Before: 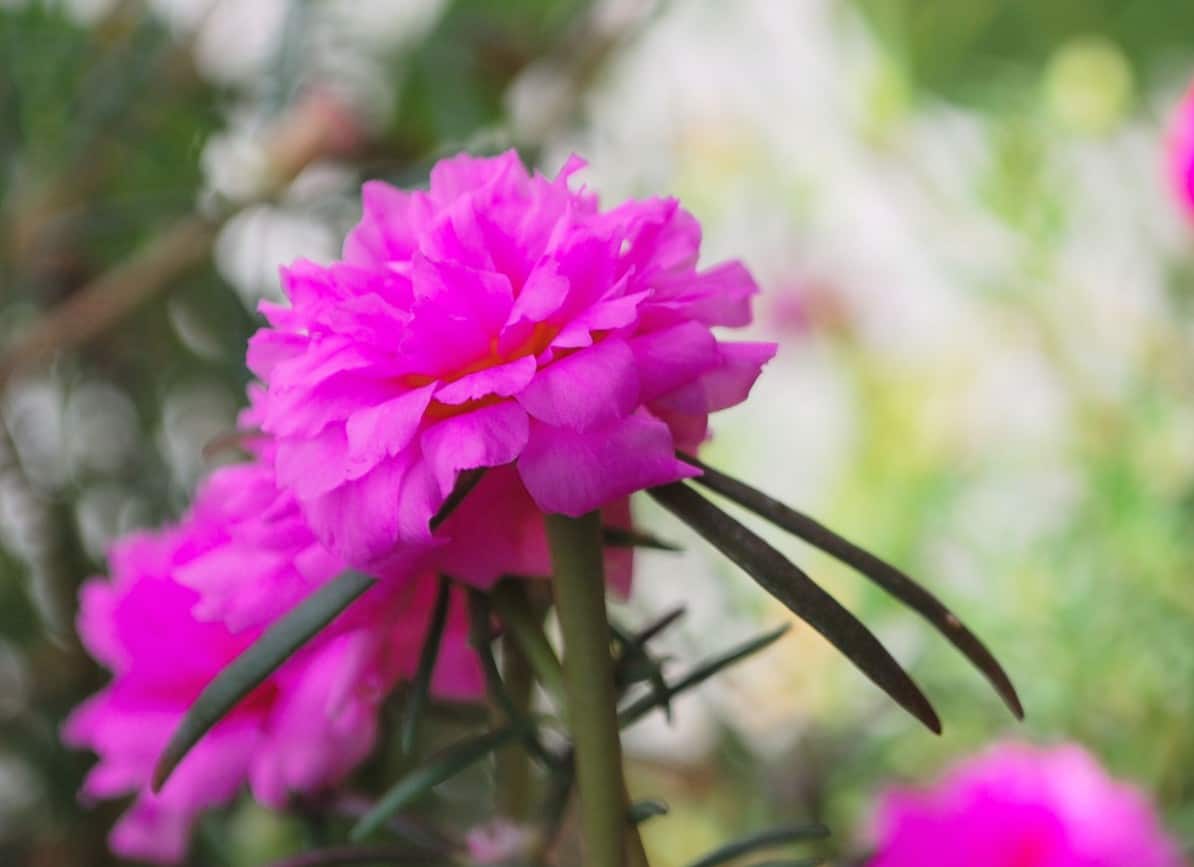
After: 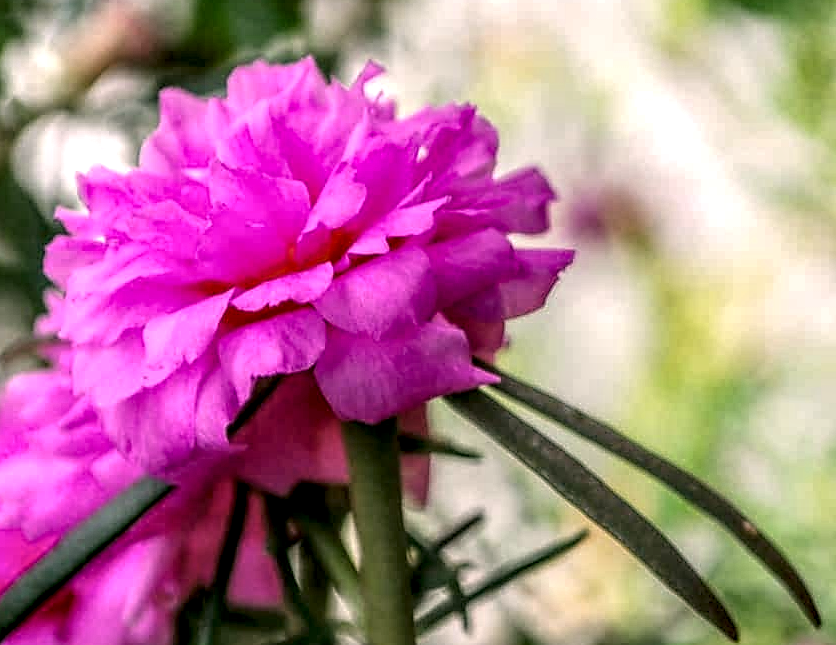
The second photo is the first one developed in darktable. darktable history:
sharpen: radius 1.845, amount 0.393, threshold 1.269
color correction: highlights a* 4.63, highlights b* 4.94, shadows a* -7.02, shadows b* 4.54
crop and rotate: left 17.032%, top 10.817%, right 12.897%, bottom 14.728%
local contrast: highlights 1%, shadows 6%, detail 298%, midtone range 0.293
